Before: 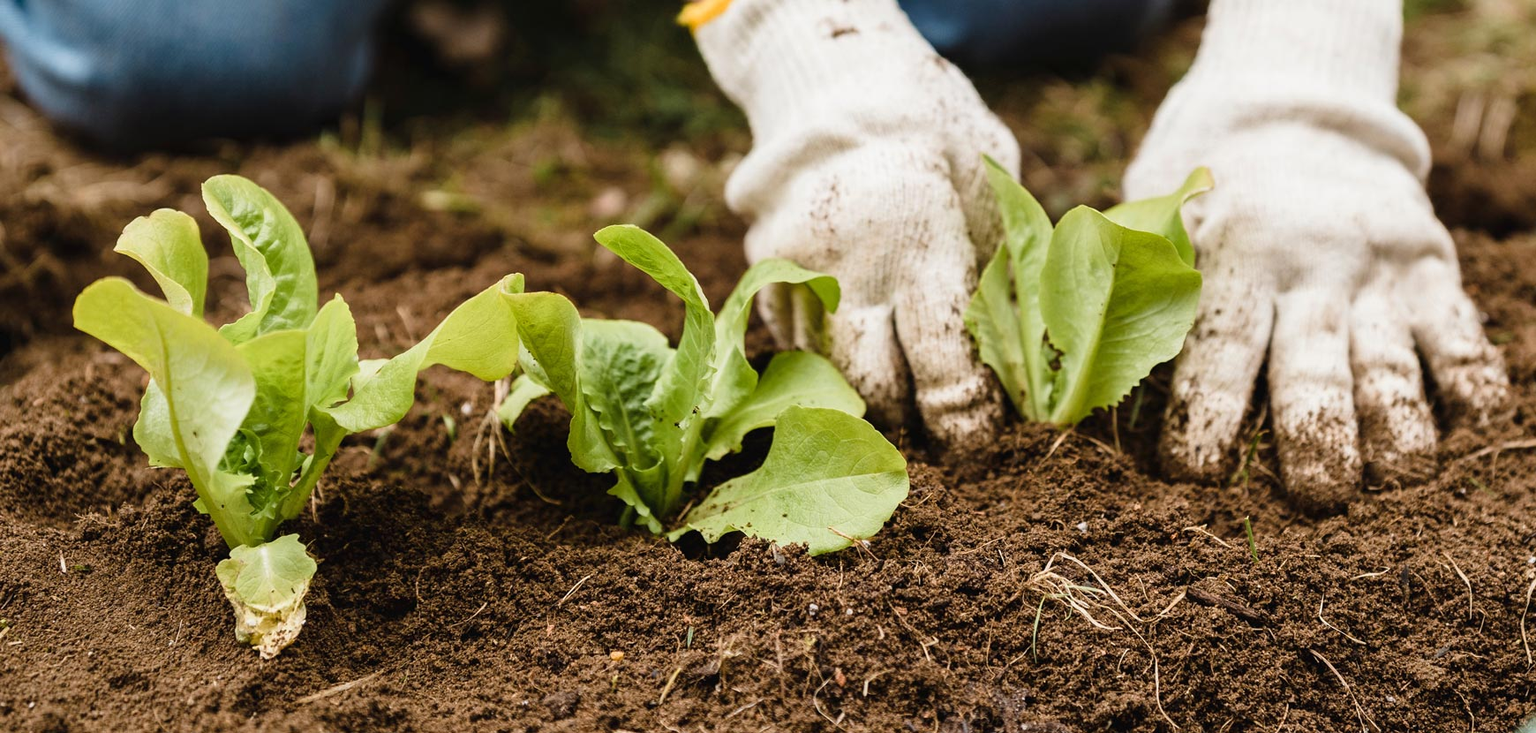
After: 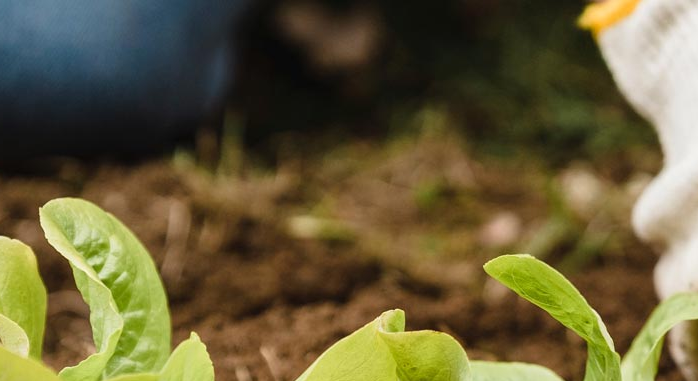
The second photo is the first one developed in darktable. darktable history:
crop and rotate: left 10.879%, top 0.097%, right 48.969%, bottom 53.93%
